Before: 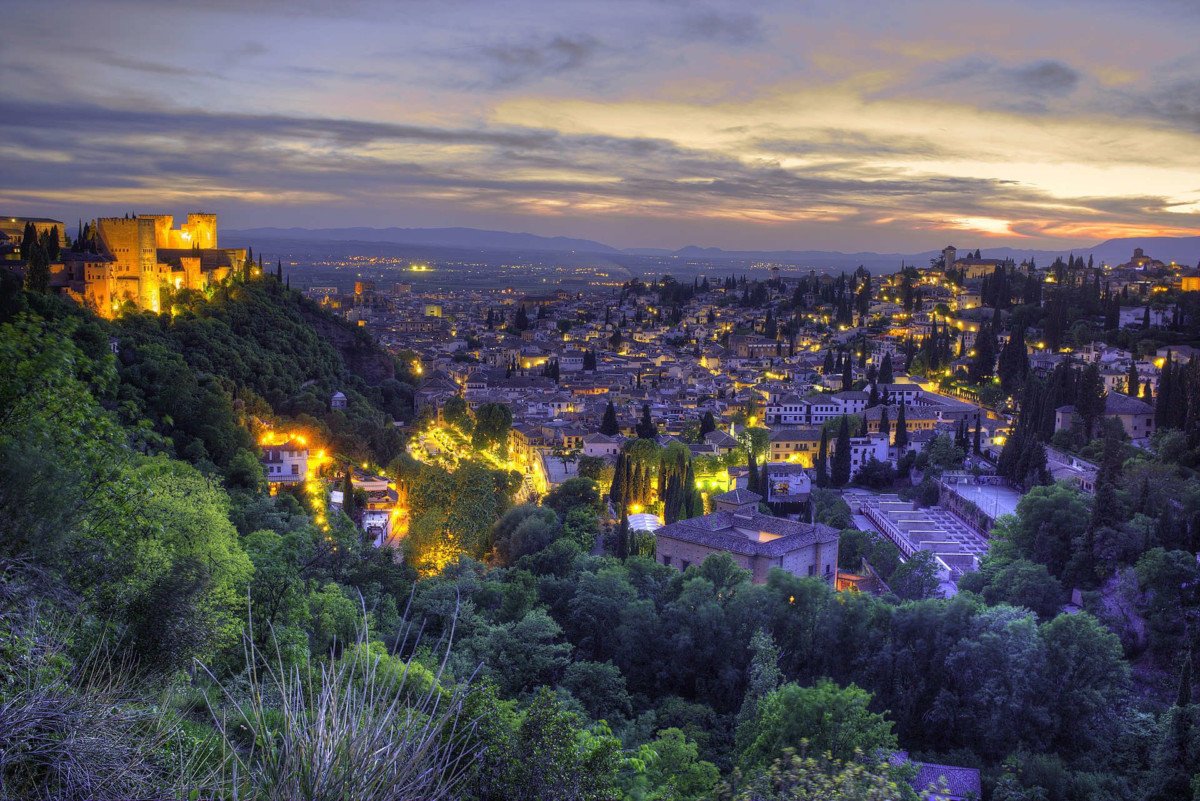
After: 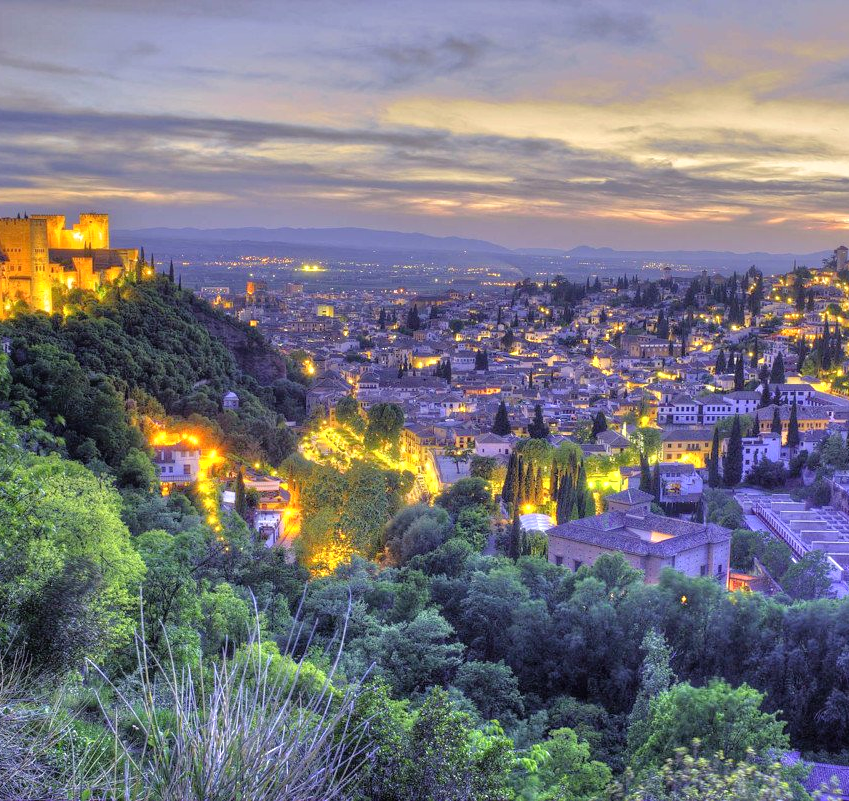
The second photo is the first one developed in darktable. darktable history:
crop and rotate: left 9.061%, right 20.142%
tone equalizer: -7 EV 0.15 EV, -6 EV 0.6 EV, -5 EV 1.15 EV, -4 EV 1.33 EV, -3 EV 1.15 EV, -2 EV 0.6 EV, -1 EV 0.15 EV, mask exposure compensation -0.5 EV
